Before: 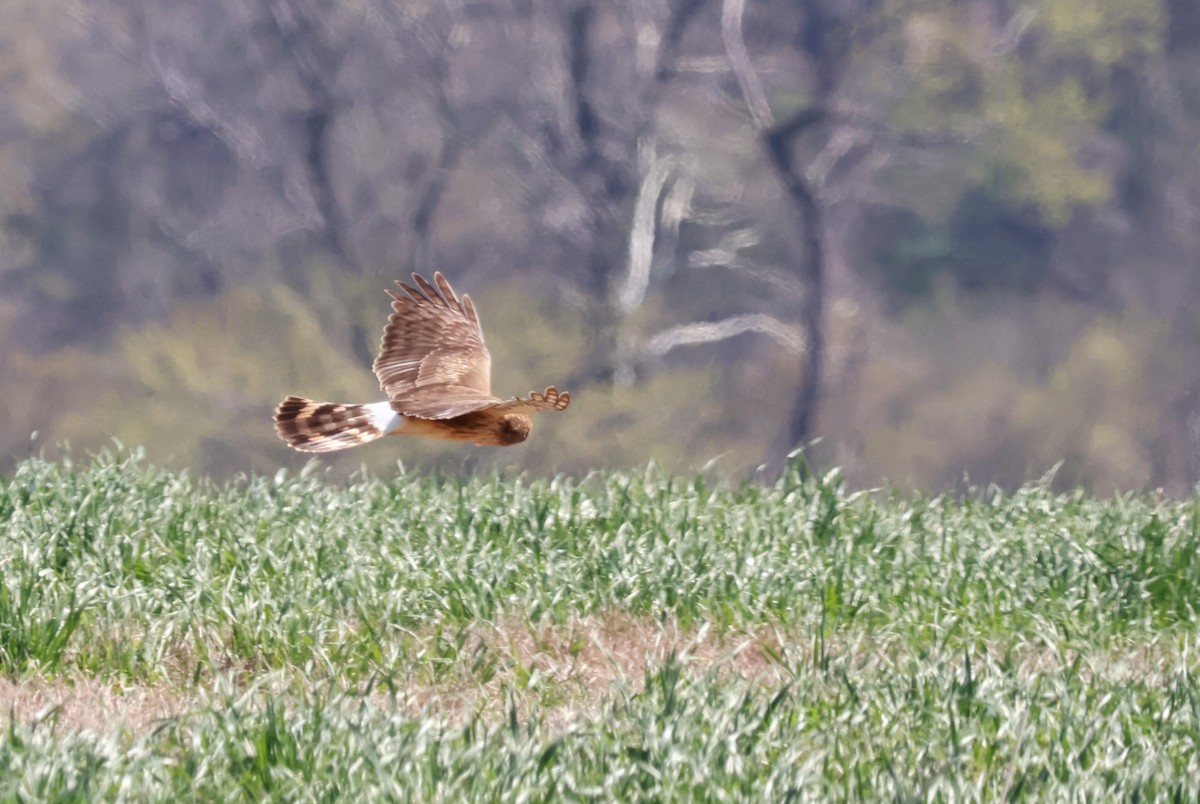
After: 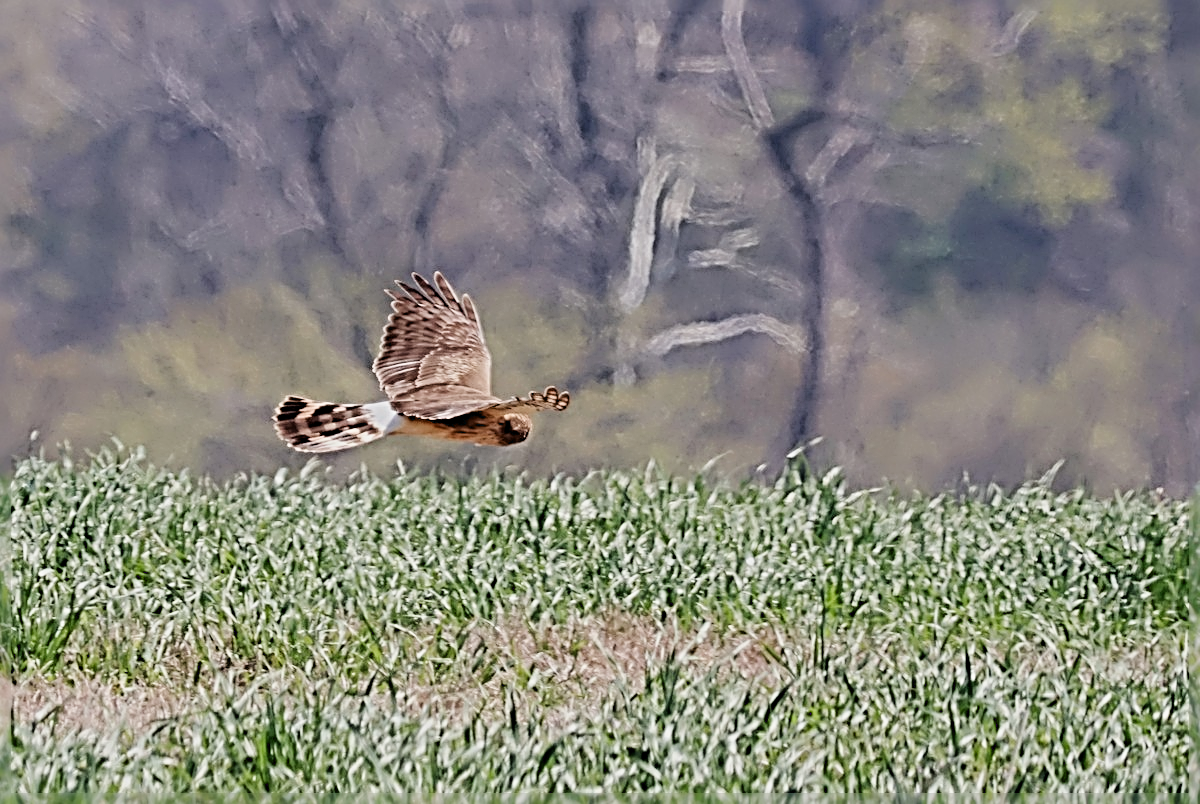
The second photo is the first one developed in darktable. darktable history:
filmic rgb: black relative exposure -7.65 EV, white relative exposure 4.56 EV, hardness 3.61
sharpen: radius 4.045, amount 1.99
